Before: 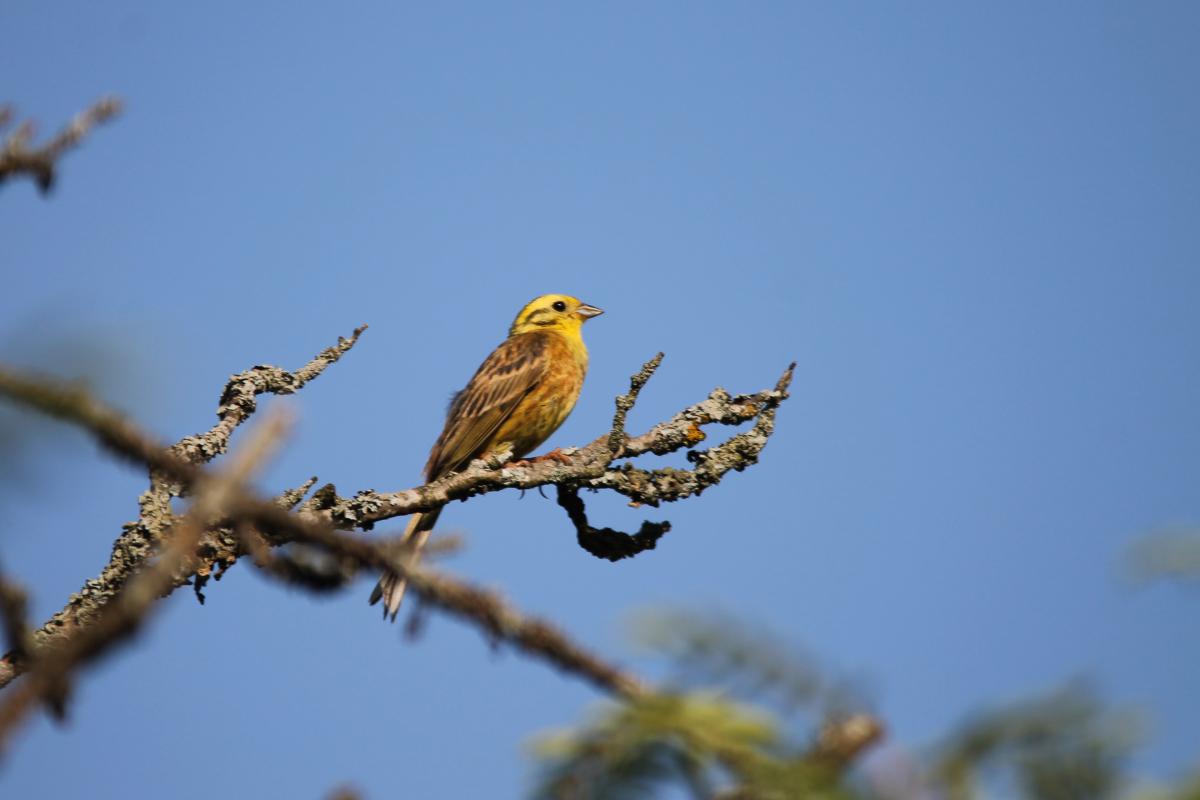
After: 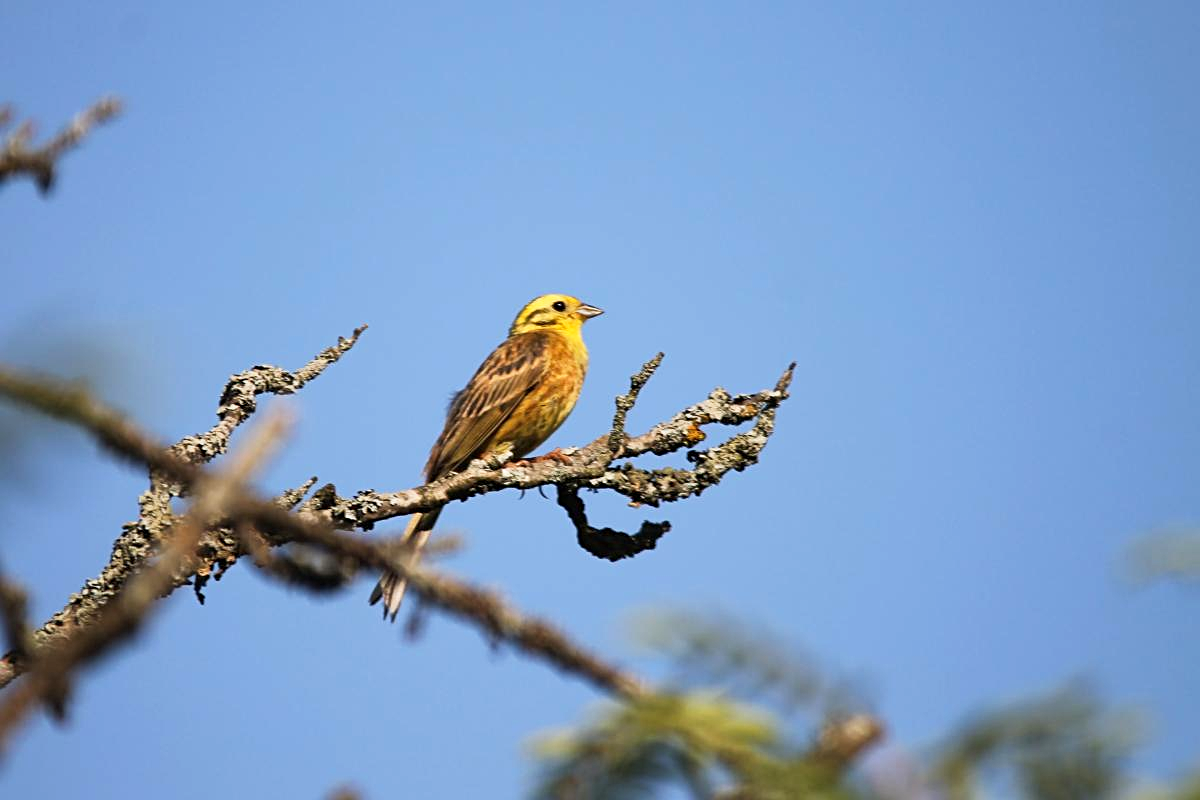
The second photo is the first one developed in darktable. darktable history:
base curve: curves: ch0 [(0, 0) (0.688, 0.865) (1, 1)], preserve colors none
sharpen: radius 2.204, amount 0.383, threshold 0.122
